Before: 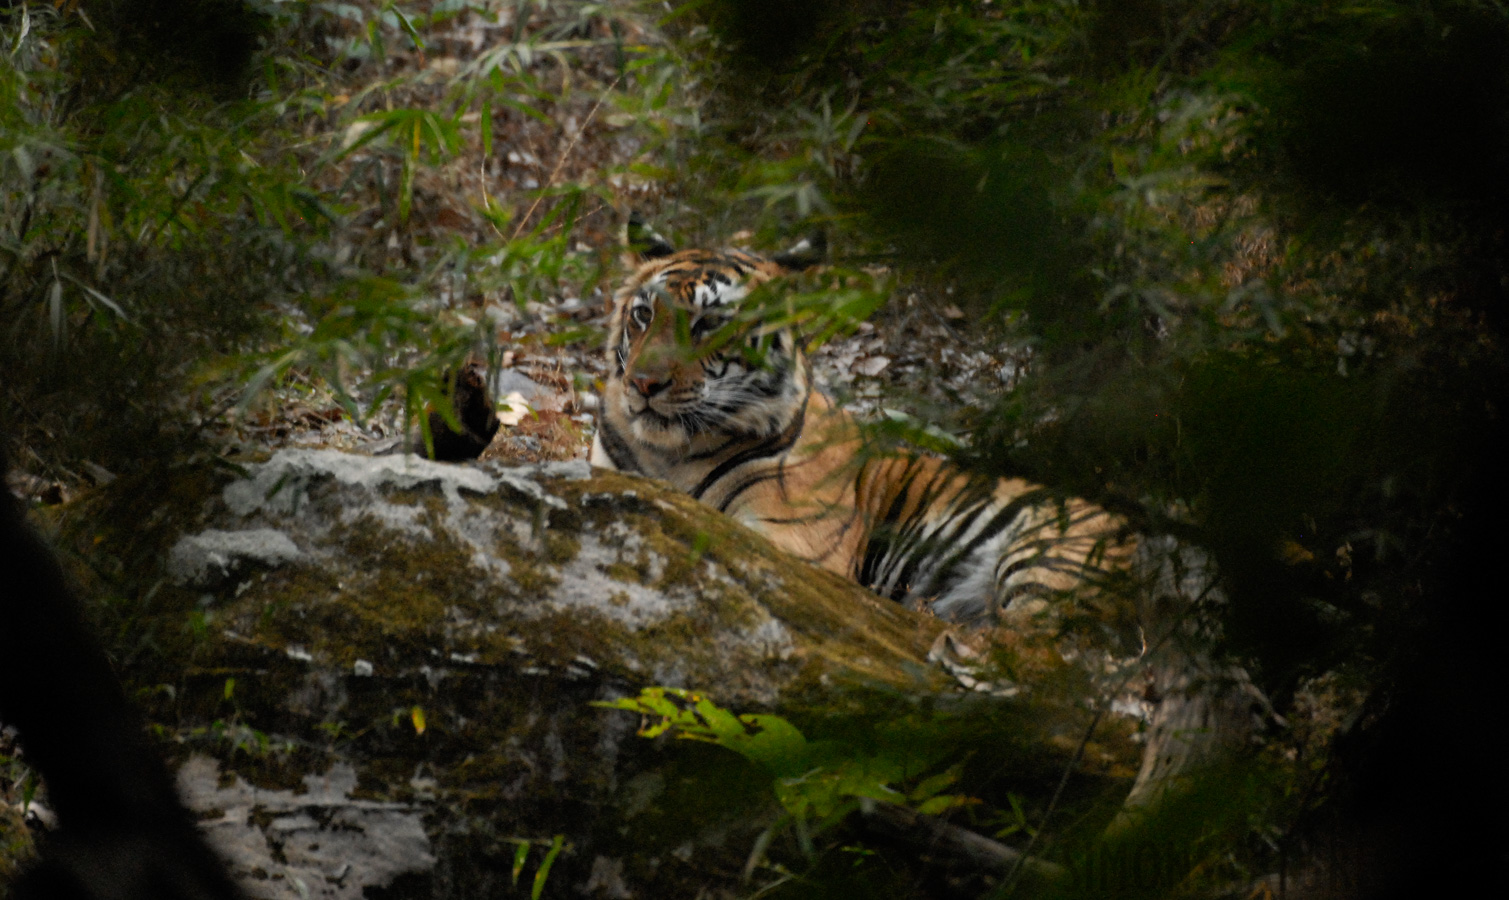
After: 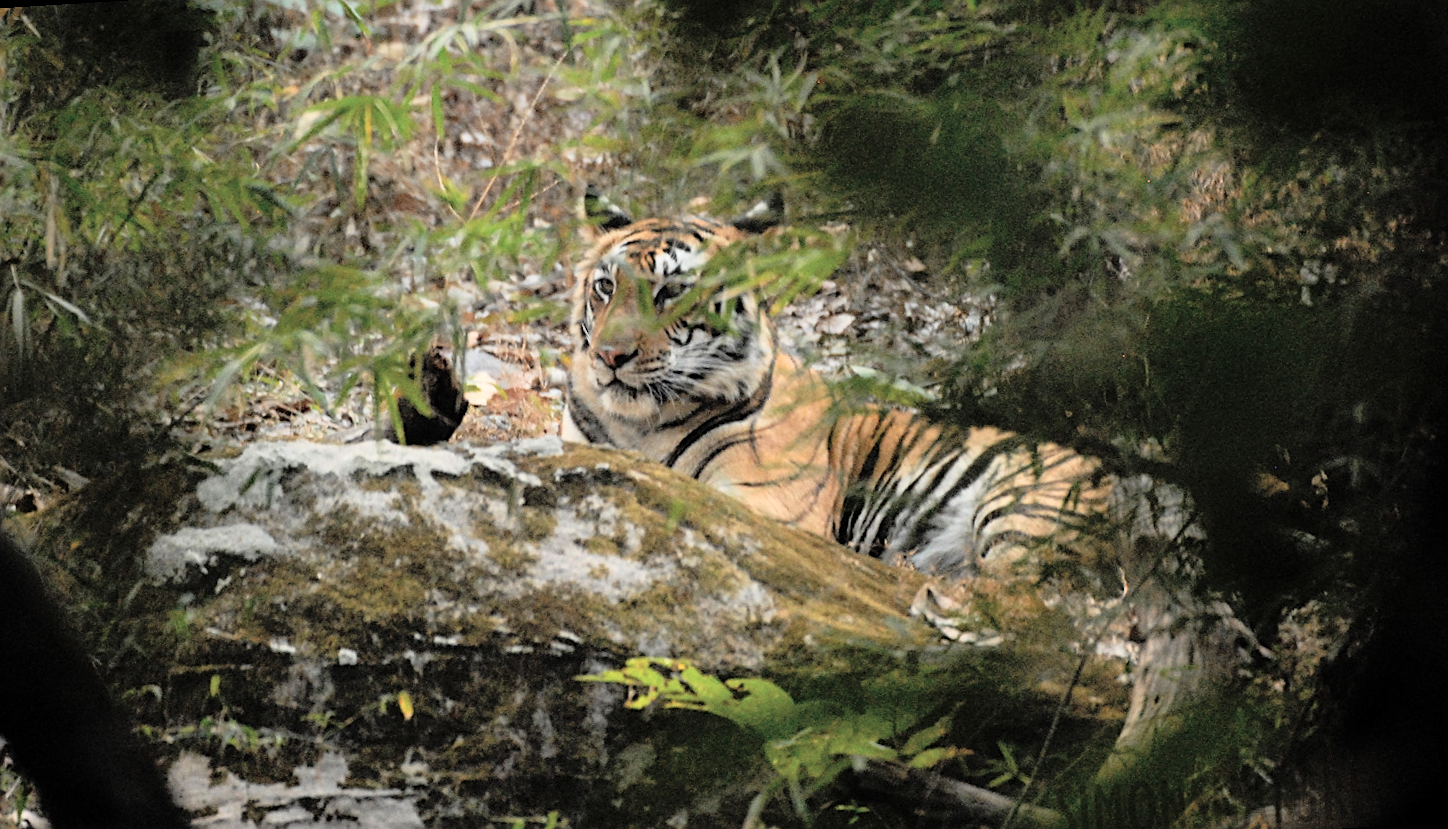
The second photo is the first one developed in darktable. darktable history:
sharpen: on, module defaults
rotate and perspective: rotation -3.52°, crop left 0.036, crop right 0.964, crop top 0.081, crop bottom 0.919
tone curve: curves: ch0 [(0, 0) (0.169, 0.367) (0.635, 0.859) (1, 1)], color space Lab, independent channels, preserve colors none
